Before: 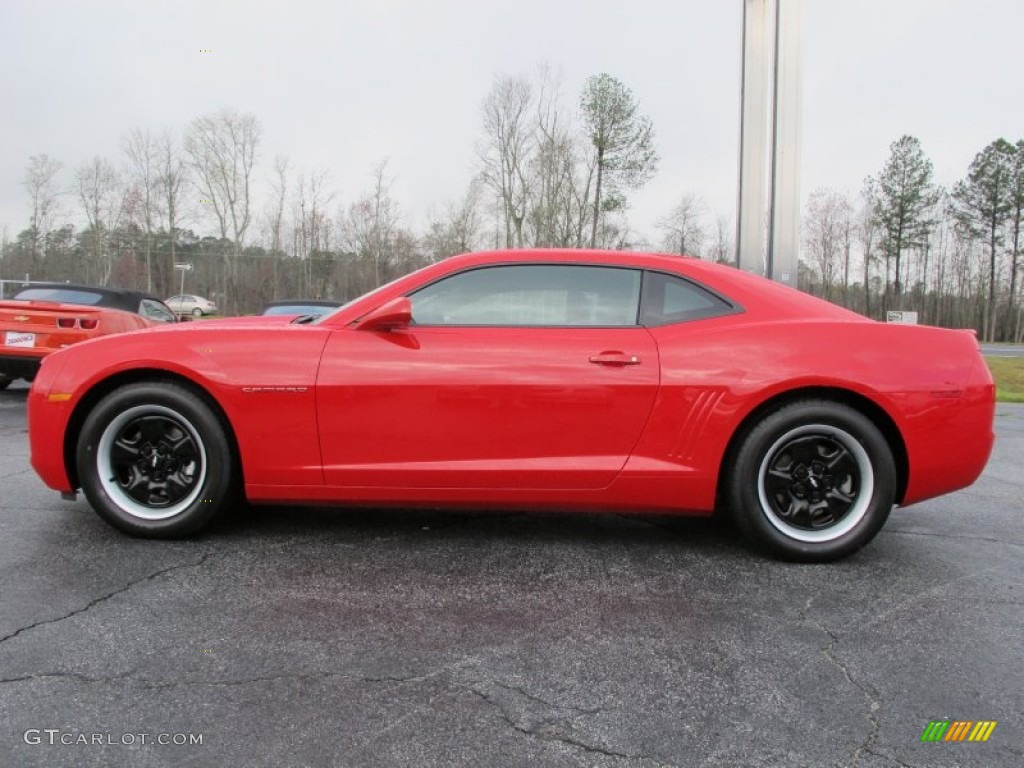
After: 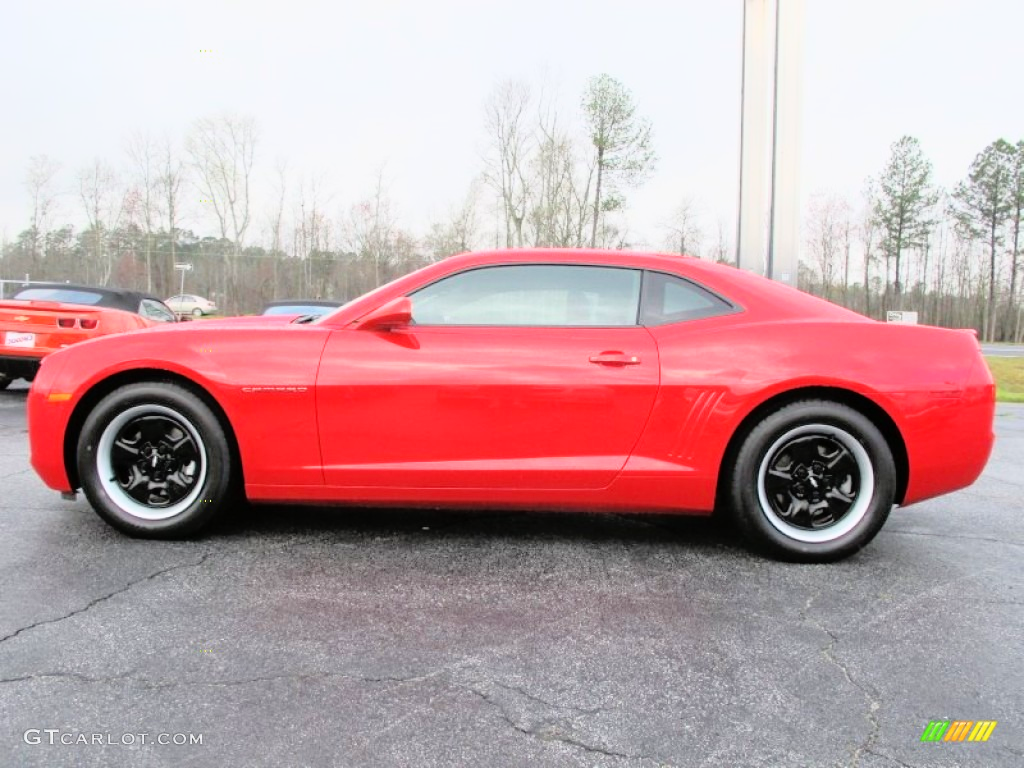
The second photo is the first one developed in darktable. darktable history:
tone equalizer: -8 EV 0.213 EV, -7 EV 0.422 EV, -6 EV 0.379 EV, -5 EV 0.288 EV, -3 EV -0.267 EV, -2 EV -0.444 EV, -1 EV -0.43 EV, +0 EV -0.251 EV, edges refinement/feathering 500, mask exposure compensation -1.57 EV, preserve details no
base curve: curves: ch0 [(0, 0) (0.012, 0.01) (0.073, 0.168) (0.31, 0.711) (0.645, 0.957) (1, 1)]
